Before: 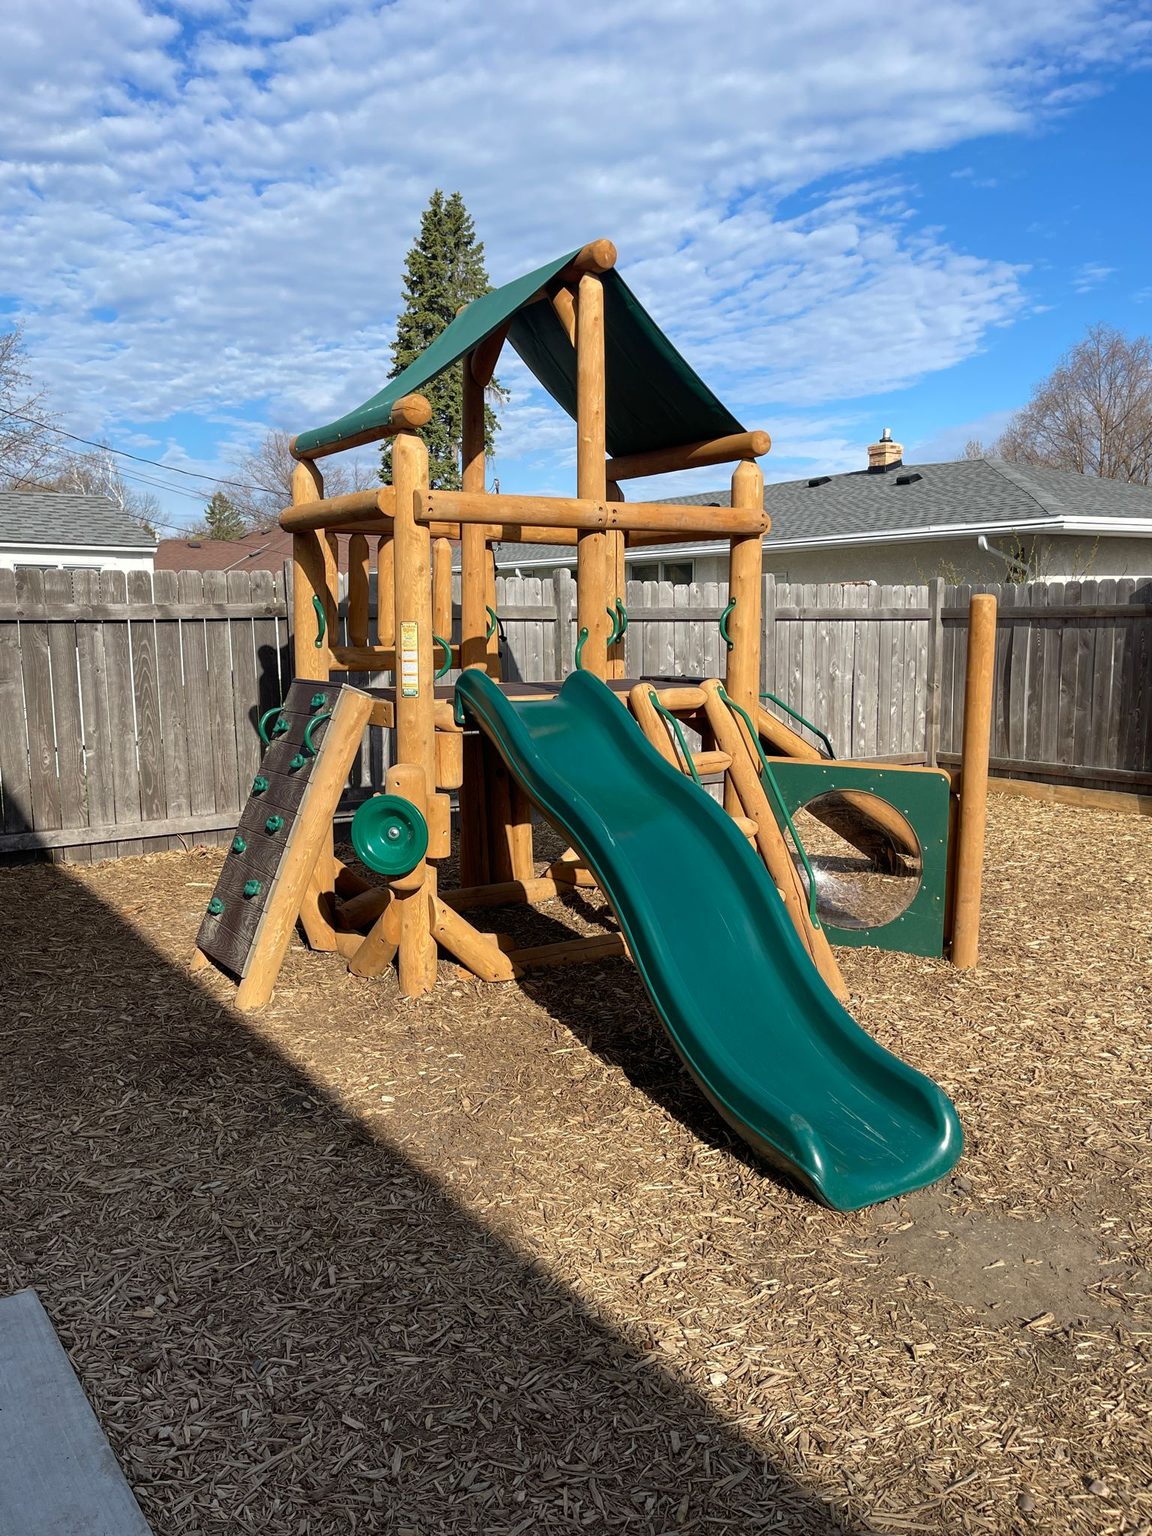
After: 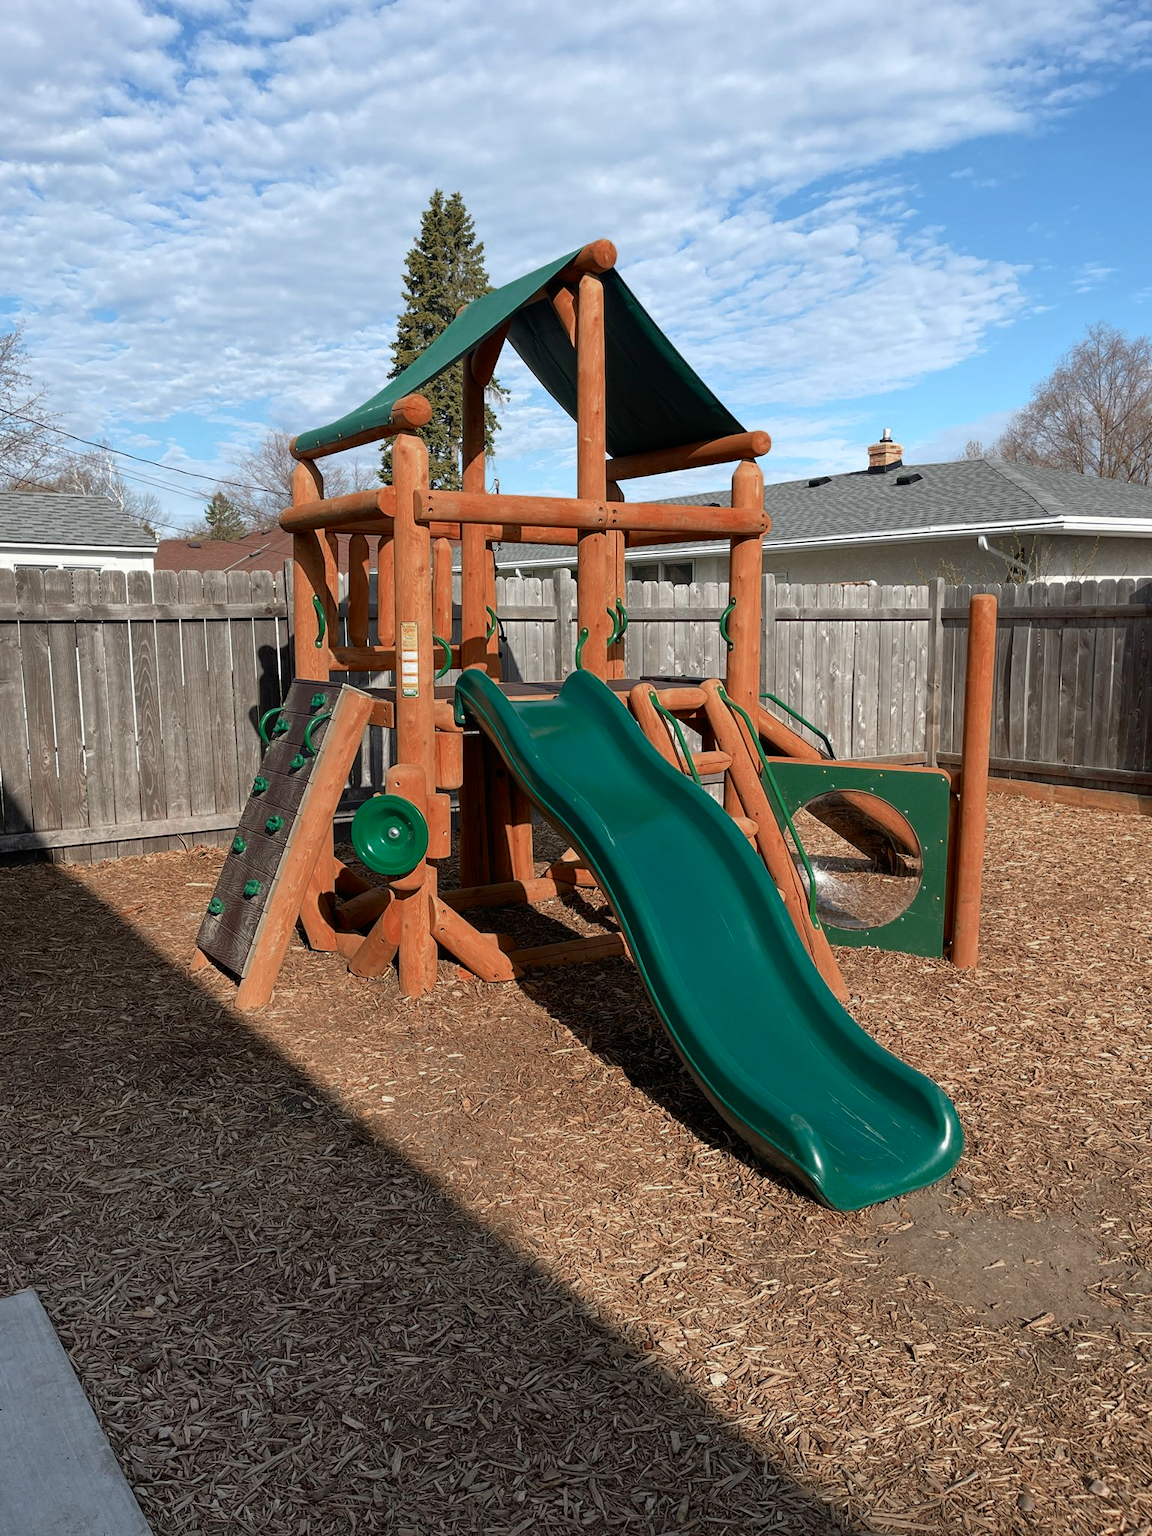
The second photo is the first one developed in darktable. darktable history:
color zones: curves: ch0 [(0, 0.299) (0.25, 0.383) (0.456, 0.352) (0.736, 0.571)]; ch1 [(0, 0.63) (0.151, 0.568) (0.254, 0.416) (0.47, 0.558) (0.732, 0.37) (0.909, 0.492)]; ch2 [(0.004, 0.604) (0.158, 0.443) (0.257, 0.403) (0.761, 0.468)]
tone equalizer: on, module defaults
